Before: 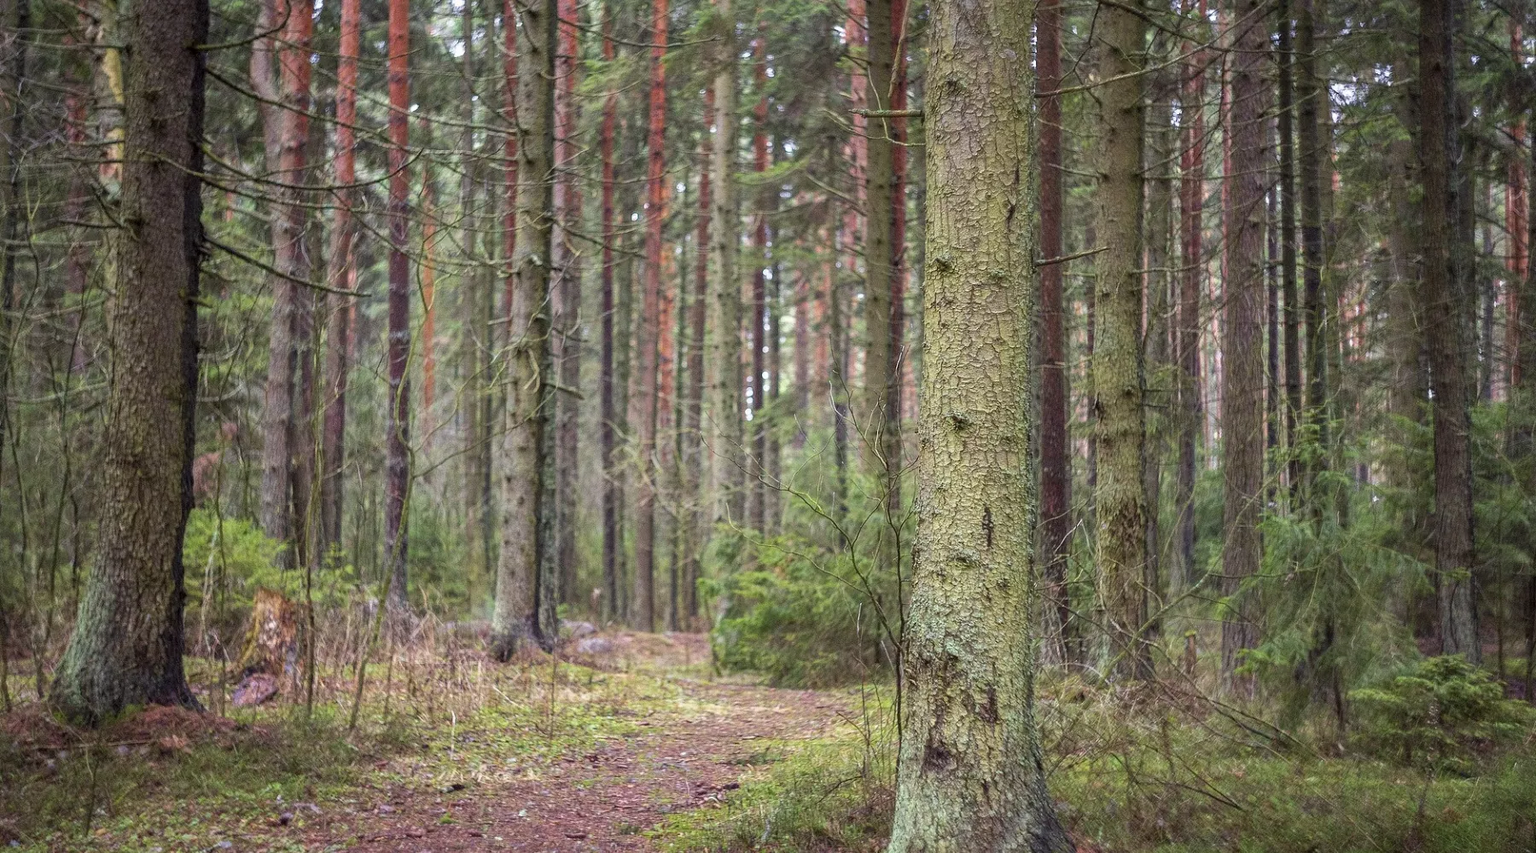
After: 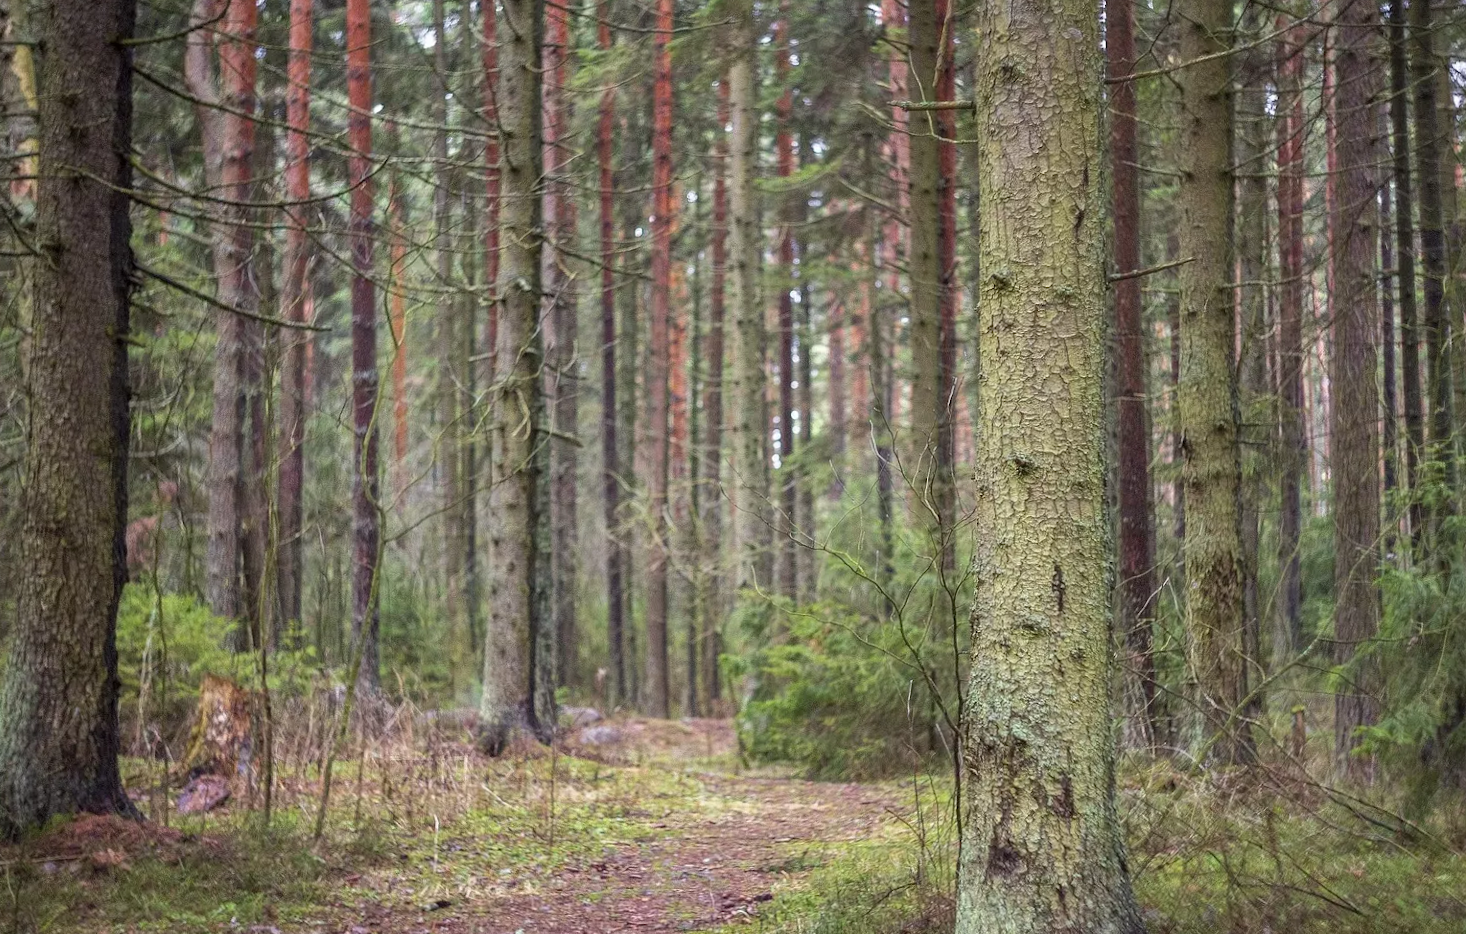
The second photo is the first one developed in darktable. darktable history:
crop and rotate: angle 0.995°, left 4.256%, top 1.083%, right 11.764%, bottom 2.528%
